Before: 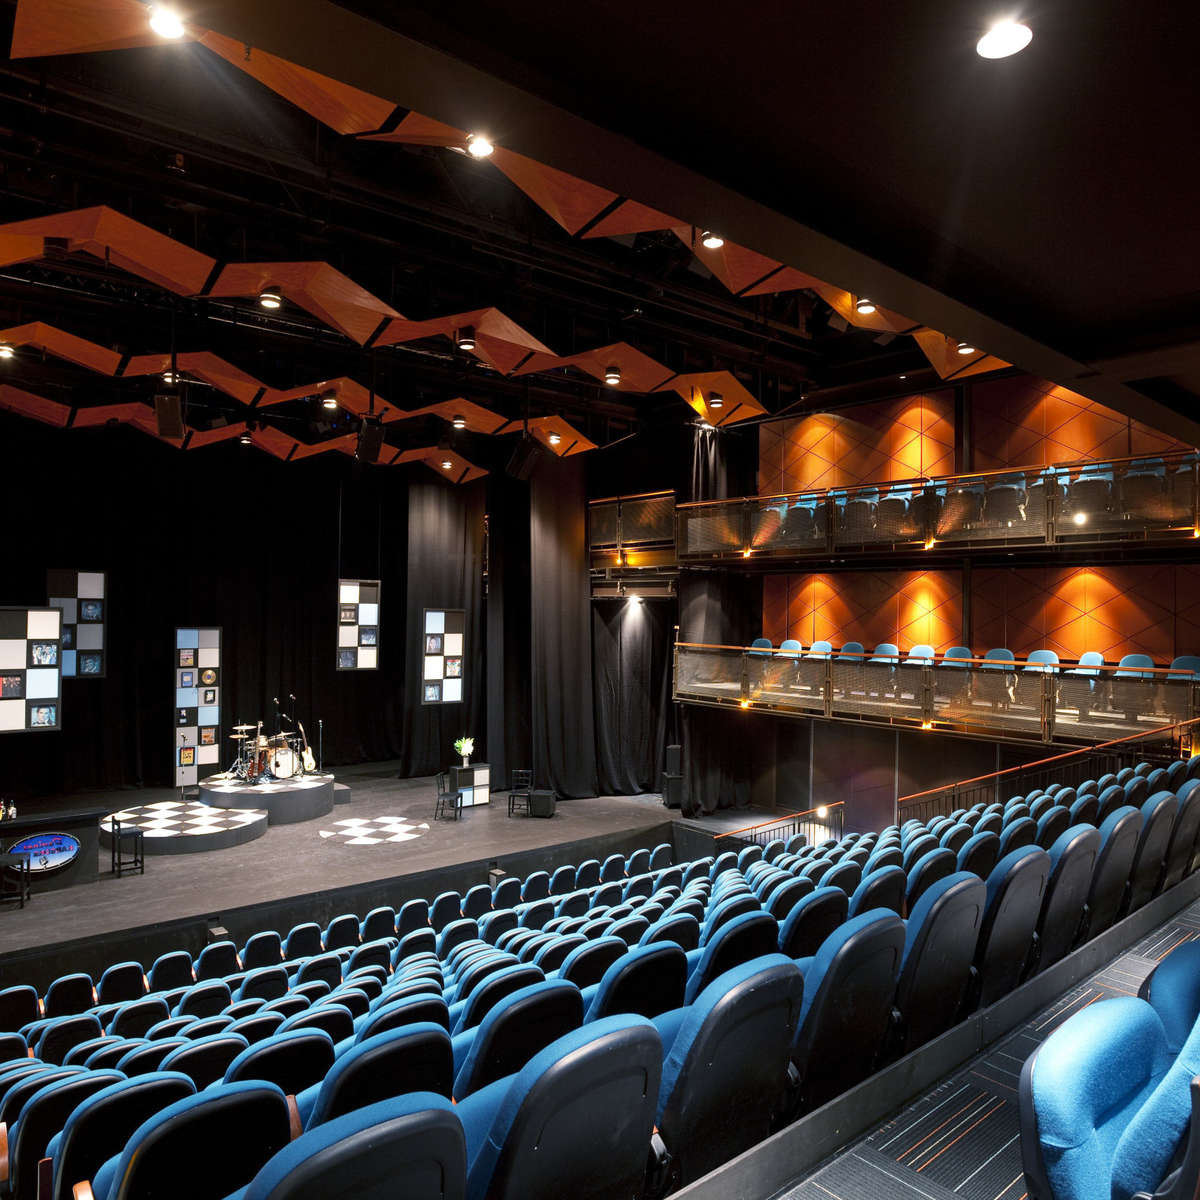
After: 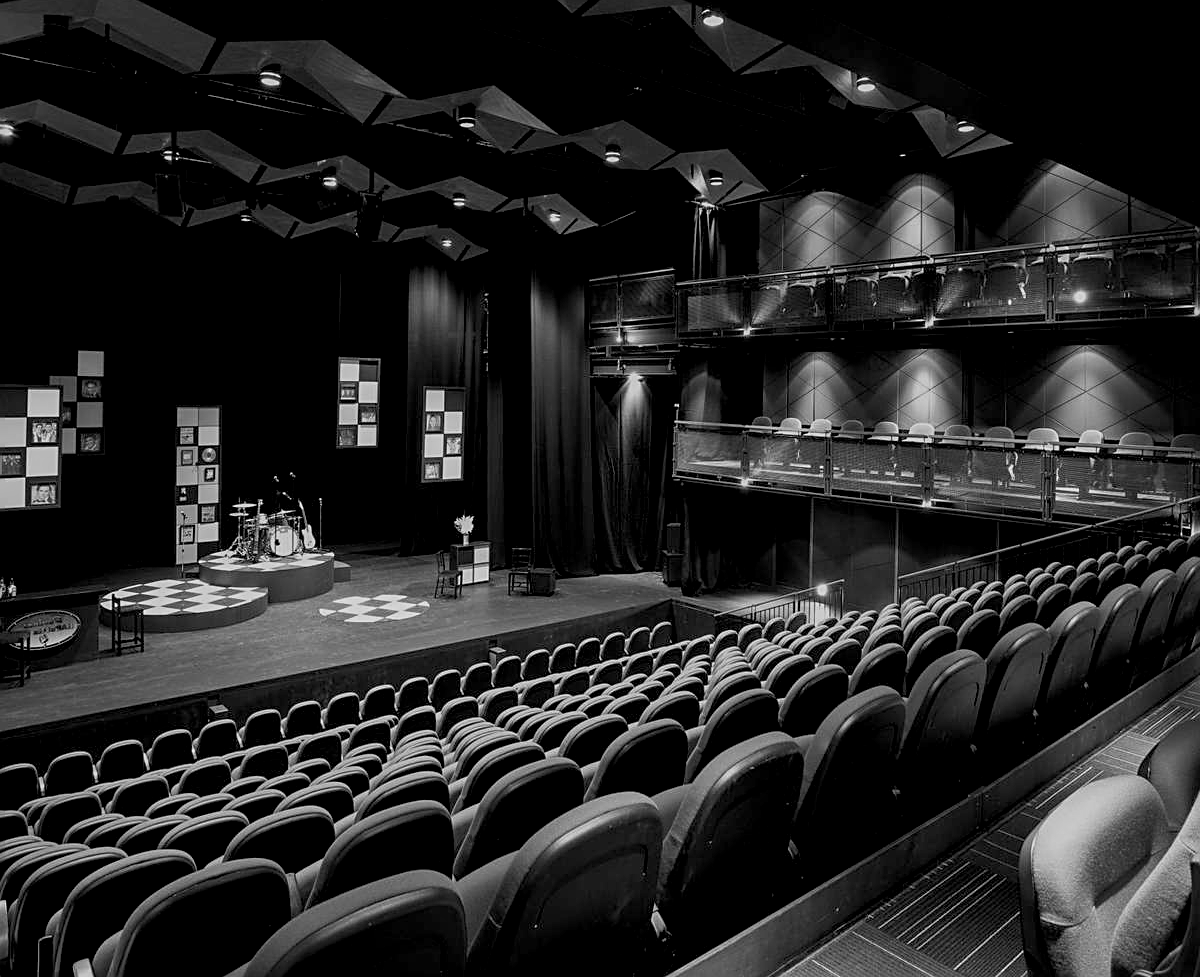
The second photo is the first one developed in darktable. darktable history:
local contrast: detail 110%
monochrome: on, module defaults
sharpen: on, module defaults
crop and rotate: top 18.507%
exposure: black level correction 0.011, exposure -0.478 EV, compensate highlight preservation false
